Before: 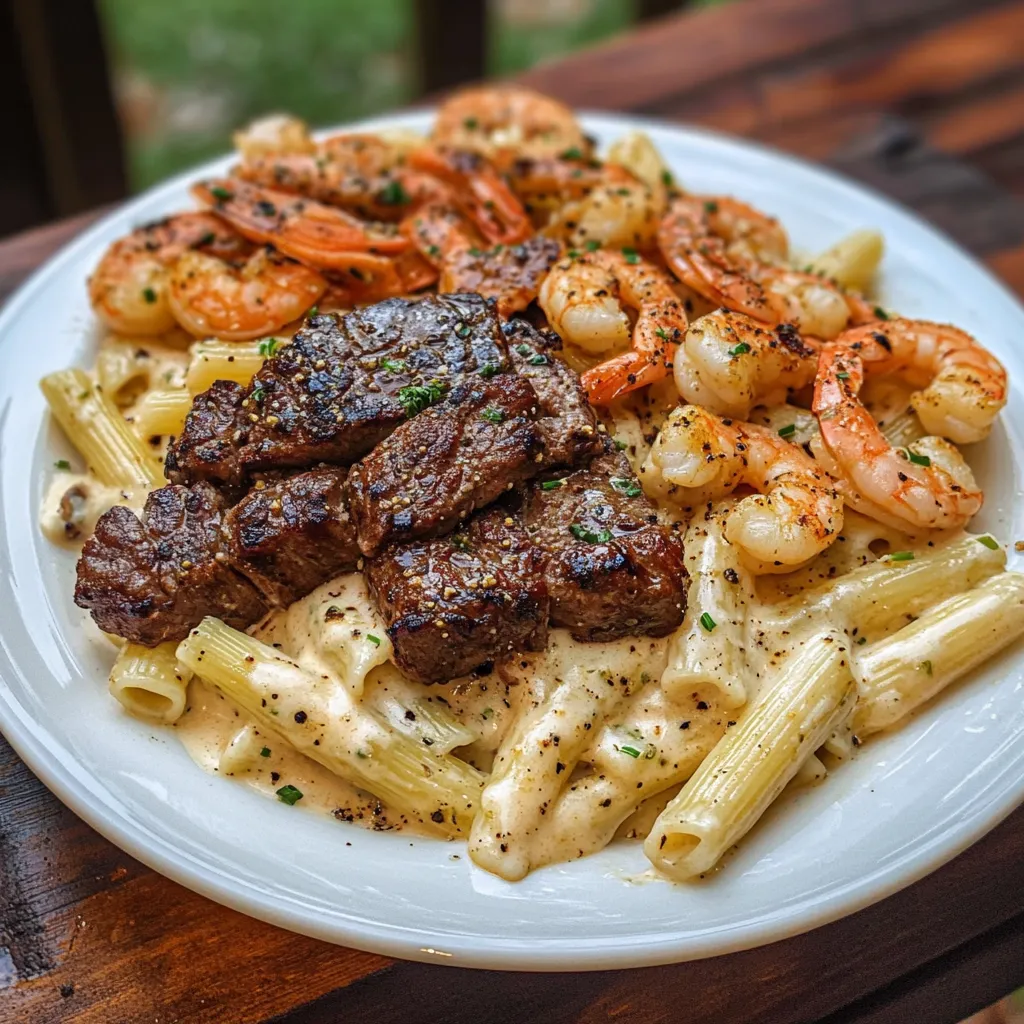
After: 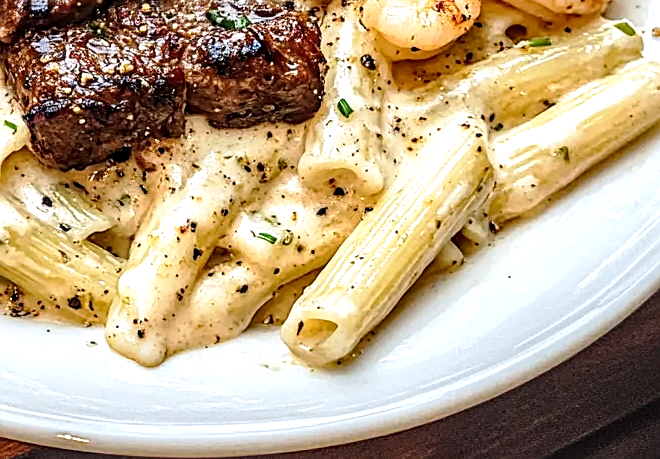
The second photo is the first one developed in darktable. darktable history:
tone equalizer: -8 EV -0.75 EV, -7 EV -0.7 EV, -6 EV -0.6 EV, -5 EV -0.4 EV, -3 EV 0.4 EV, -2 EV 0.6 EV, -1 EV 0.7 EV, +0 EV 0.75 EV, edges refinement/feathering 500, mask exposure compensation -1.57 EV, preserve details no
sharpen: on, module defaults
local contrast: detail 142%
tone curve: curves: ch0 [(0, 0) (0.003, 0.004) (0.011, 0.015) (0.025, 0.033) (0.044, 0.058) (0.069, 0.091) (0.1, 0.131) (0.136, 0.178) (0.177, 0.232) (0.224, 0.294) (0.277, 0.362) (0.335, 0.434) (0.399, 0.512) (0.468, 0.582) (0.543, 0.646) (0.623, 0.713) (0.709, 0.783) (0.801, 0.876) (0.898, 0.938) (1, 1)], preserve colors none
crop and rotate: left 35.509%, top 50.238%, bottom 4.934%
